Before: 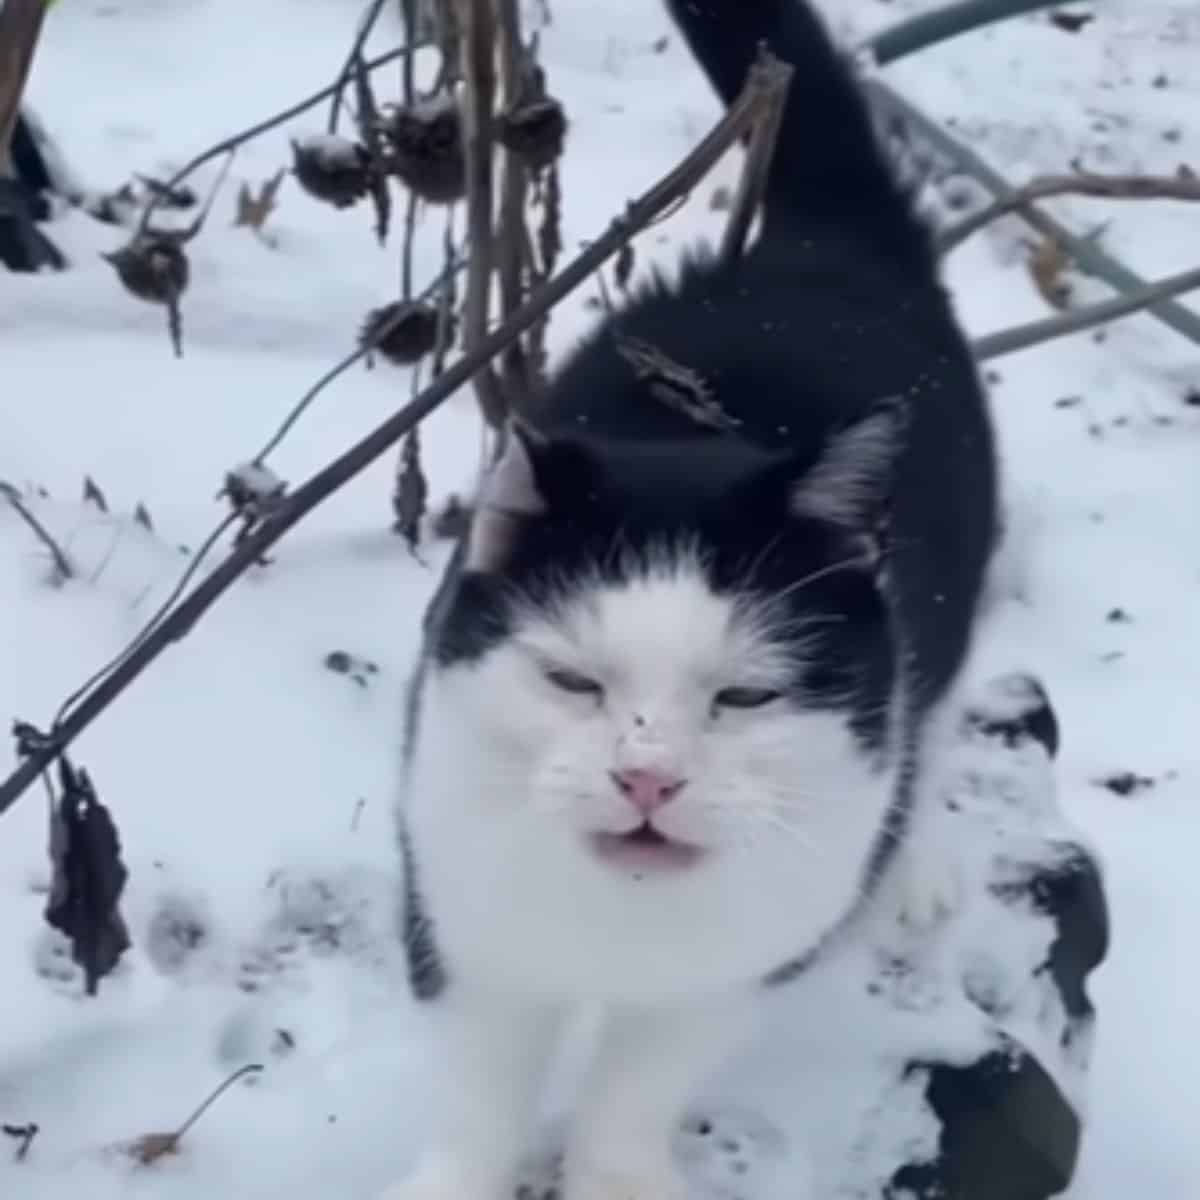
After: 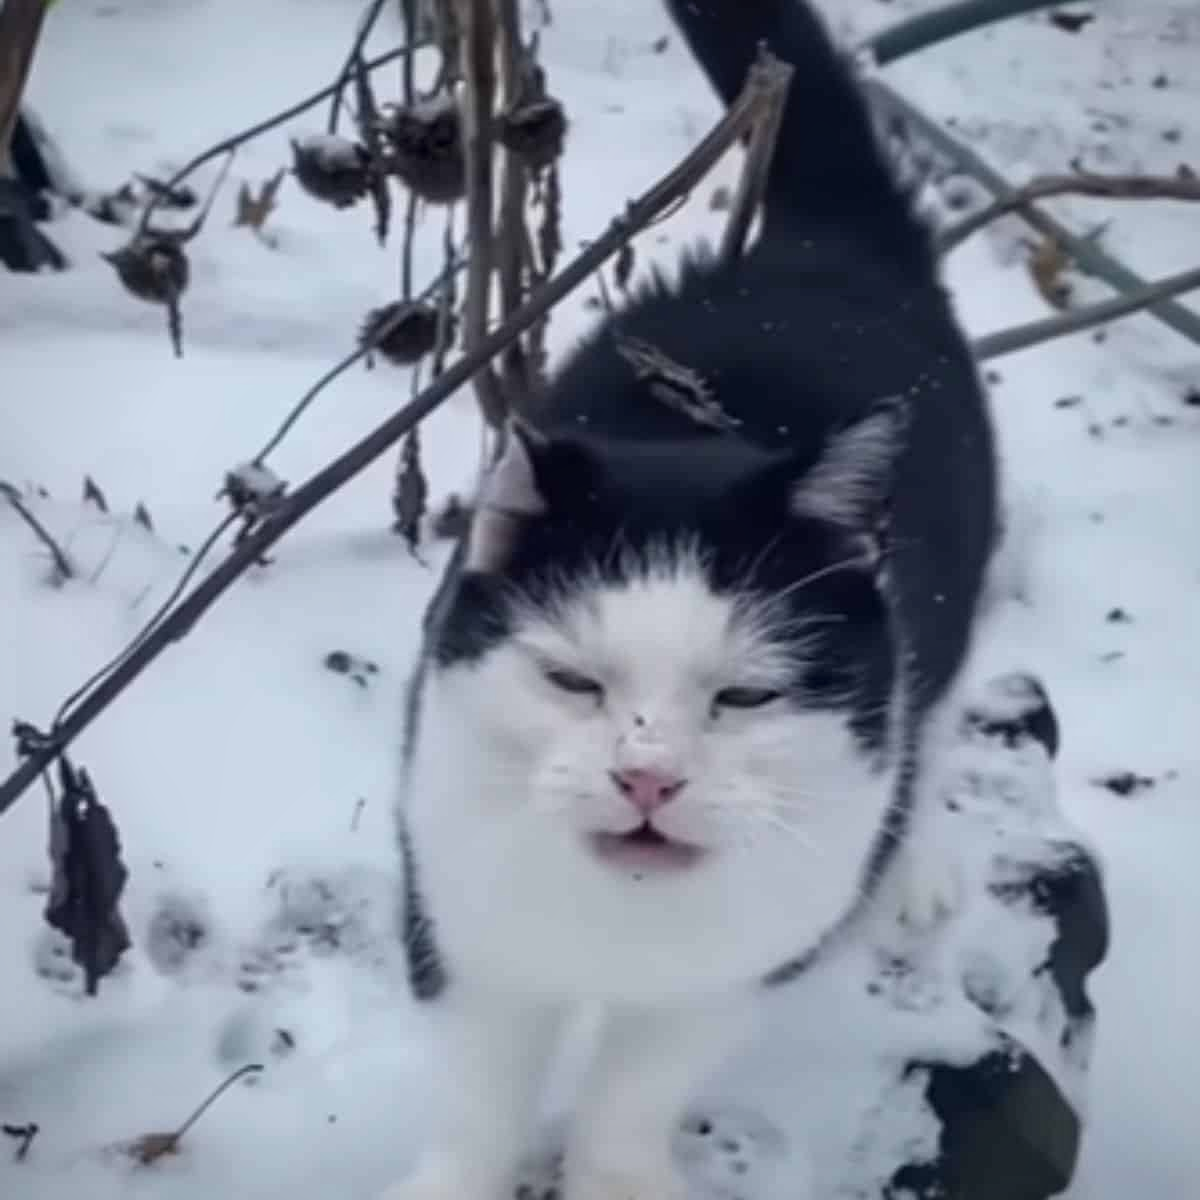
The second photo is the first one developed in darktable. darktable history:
vignetting: fall-off start 80.87%, fall-off radius 61.59%, brightness -0.384, saturation 0.007, center (0, 0.007), automatic ratio true, width/height ratio 1.418
local contrast: on, module defaults
